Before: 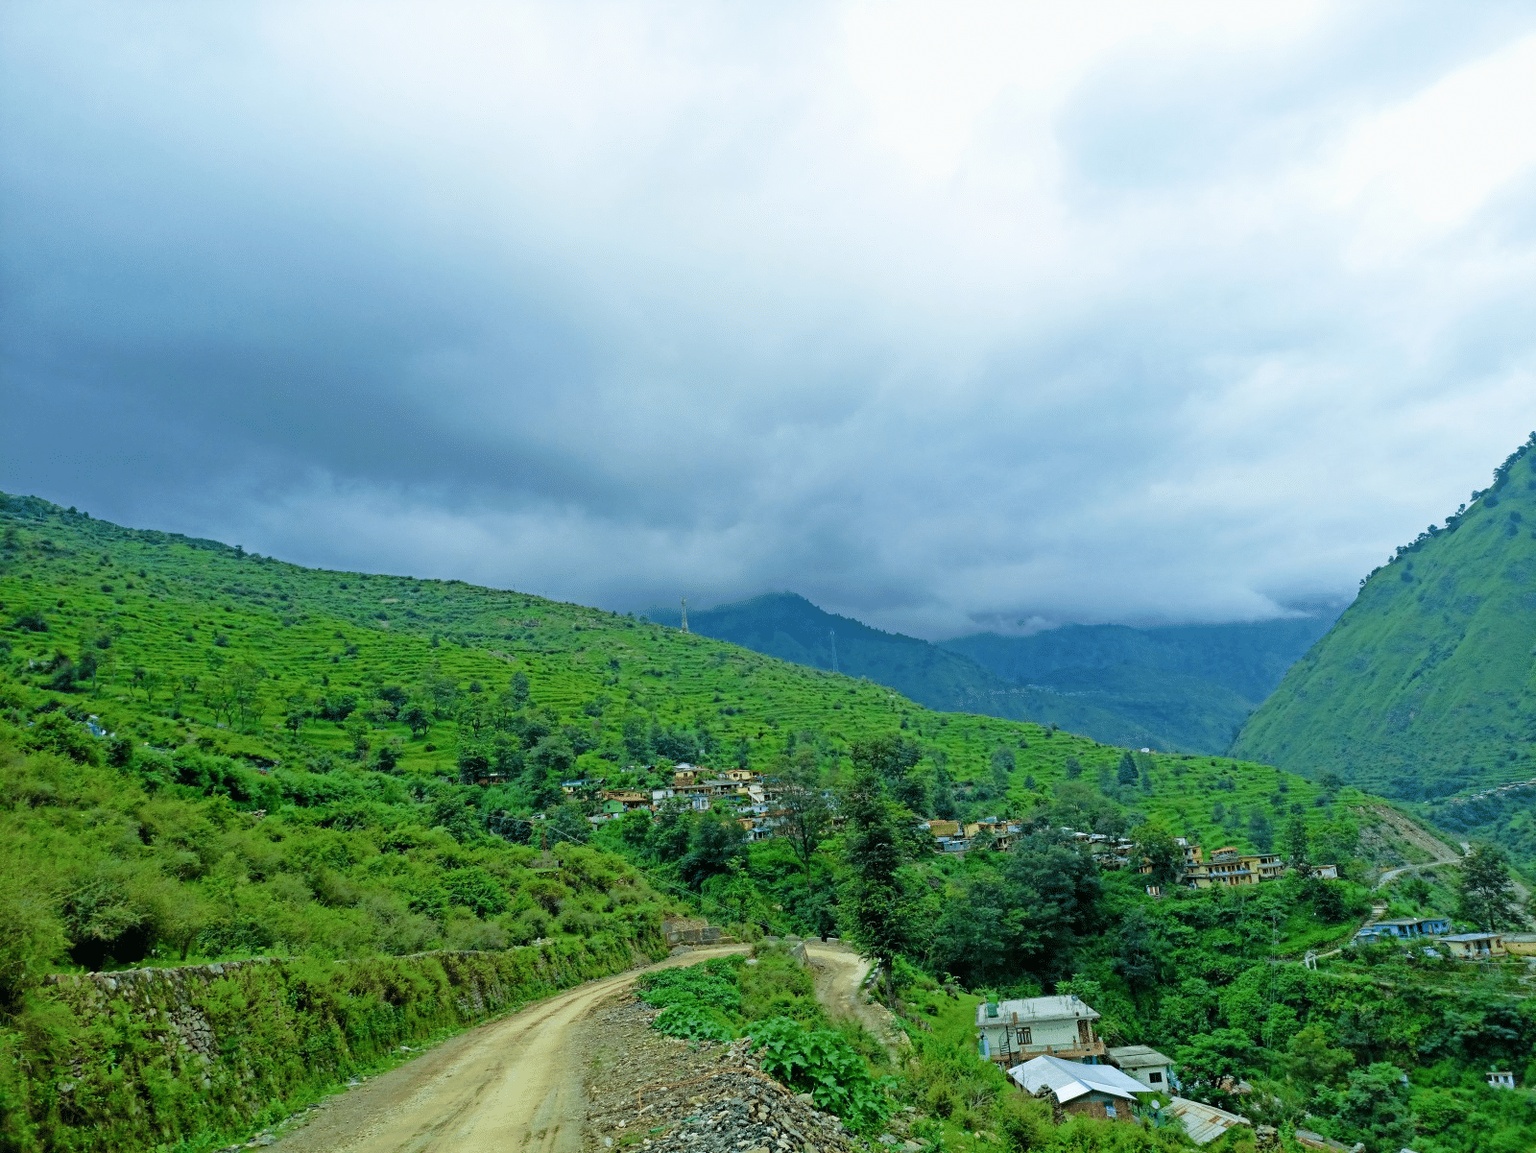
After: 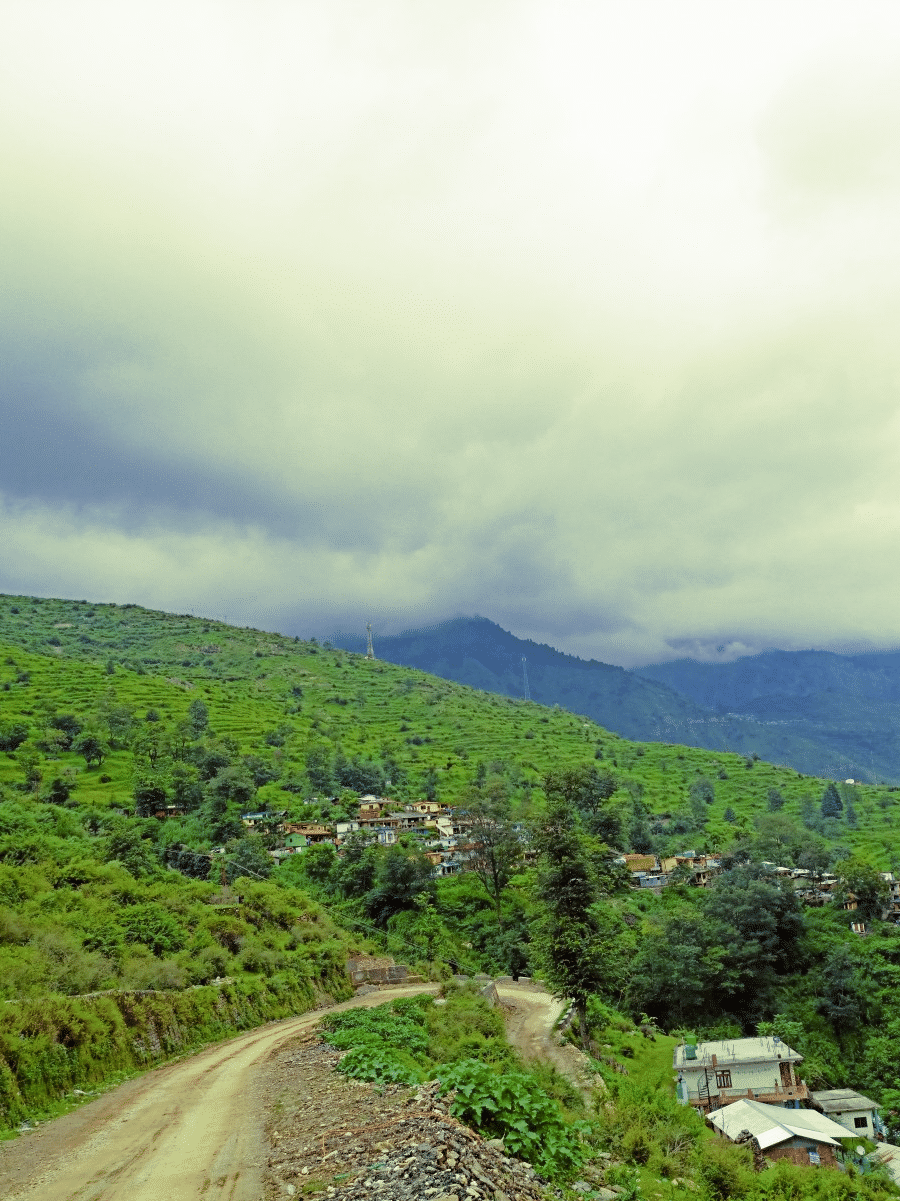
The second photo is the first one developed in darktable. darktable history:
split-toning: shadows › hue 290.82°, shadows › saturation 0.34, highlights › saturation 0.38, balance 0, compress 50%
crop: left 21.496%, right 22.254%
rgb levels: mode RGB, independent channels, levels [[0, 0.474, 1], [0, 0.5, 1], [0, 0.5, 1]]
